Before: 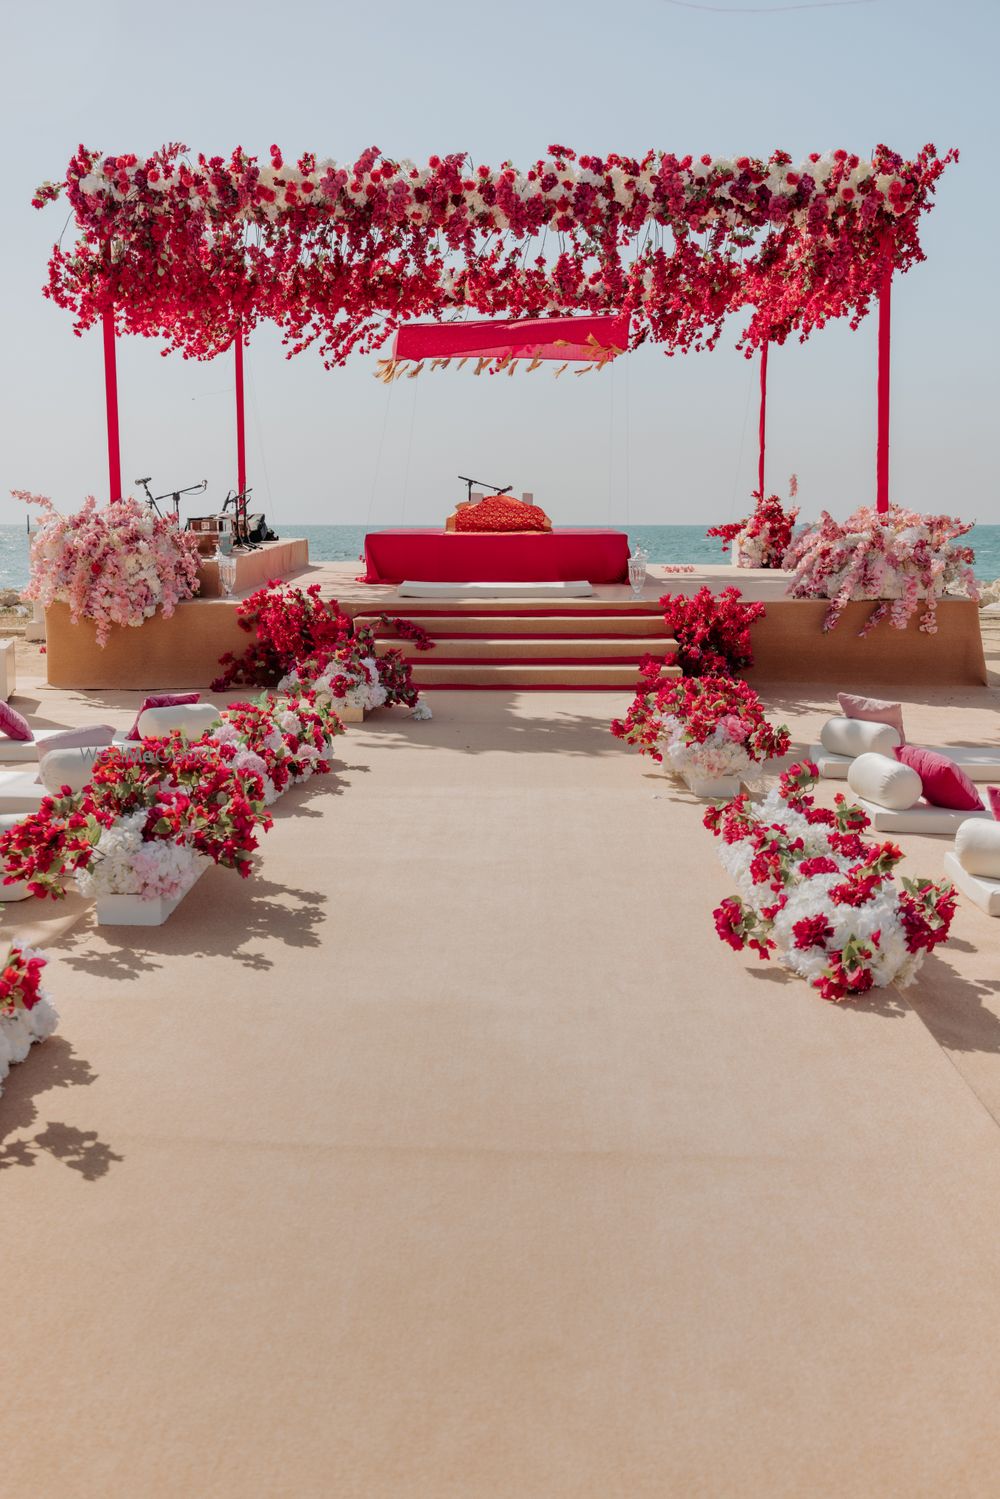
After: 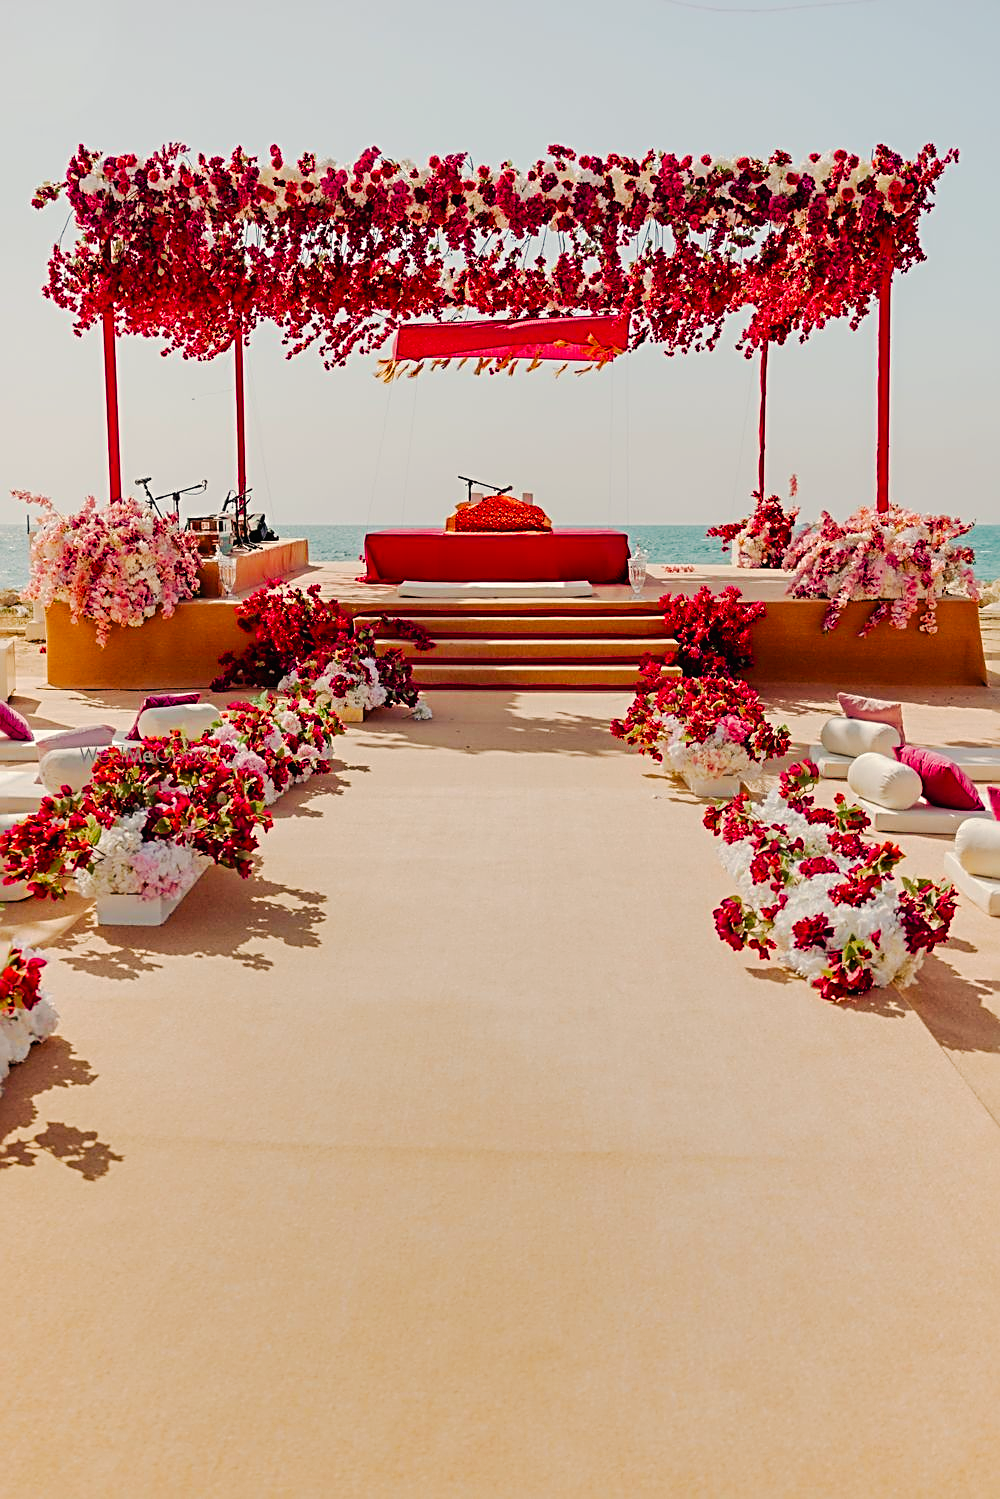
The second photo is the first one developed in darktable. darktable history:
tone curve: curves: ch0 [(0, 0.01) (0.037, 0.032) (0.131, 0.108) (0.275, 0.256) (0.483, 0.512) (0.61, 0.665) (0.696, 0.742) (0.792, 0.819) (0.911, 0.925) (0.997, 0.995)]; ch1 [(0, 0) (0.308, 0.29) (0.425, 0.411) (0.492, 0.488) (0.507, 0.503) (0.53, 0.532) (0.573, 0.586) (0.683, 0.702) (0.746, 0.77) (1, 1)]; ch2 [(0, 0) (0.246, 0.233) (0.36, 0.352) (0.415, 0.415) (0.485, 0.487) (0.502, 0.504) (0.525, 0.518) (0.539, 0.539) (0.587, 0.594) (0.636, 0.652) (0.711, 0.729) (0.845, 0.855) (0.998, 0.977)], preserve colors none
color balance rgb: highlights gain › chroma 3.024%, highlights gain › hue 75.78°, linear chroma grading › global chroma 0.574%, perceptual saturation grading › global saturation 24.522%, perceptual saturation grading › highlights -23.894%, perceptual saturation grading › mid-tones 24.046%, perceptual saturation grading › shadows 39.258%, global vibrance 27.046%
sharpen: radius 3.015, amount 0.767
